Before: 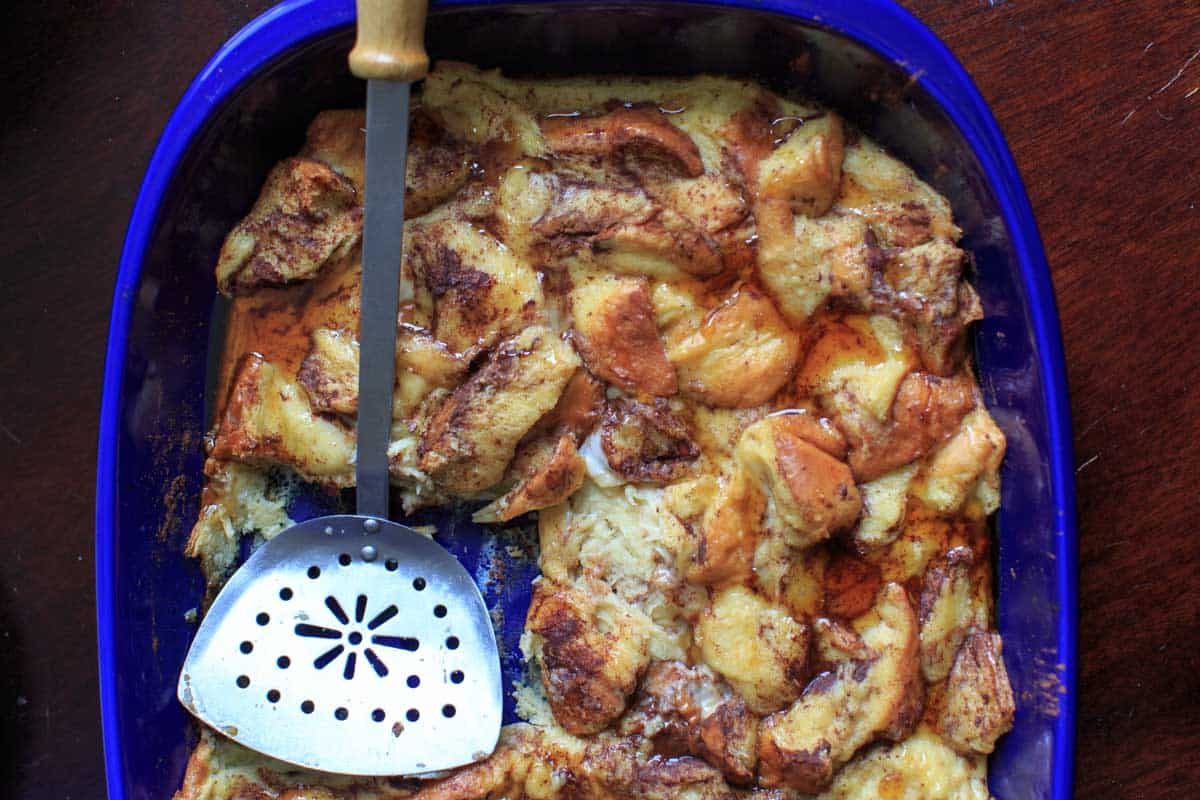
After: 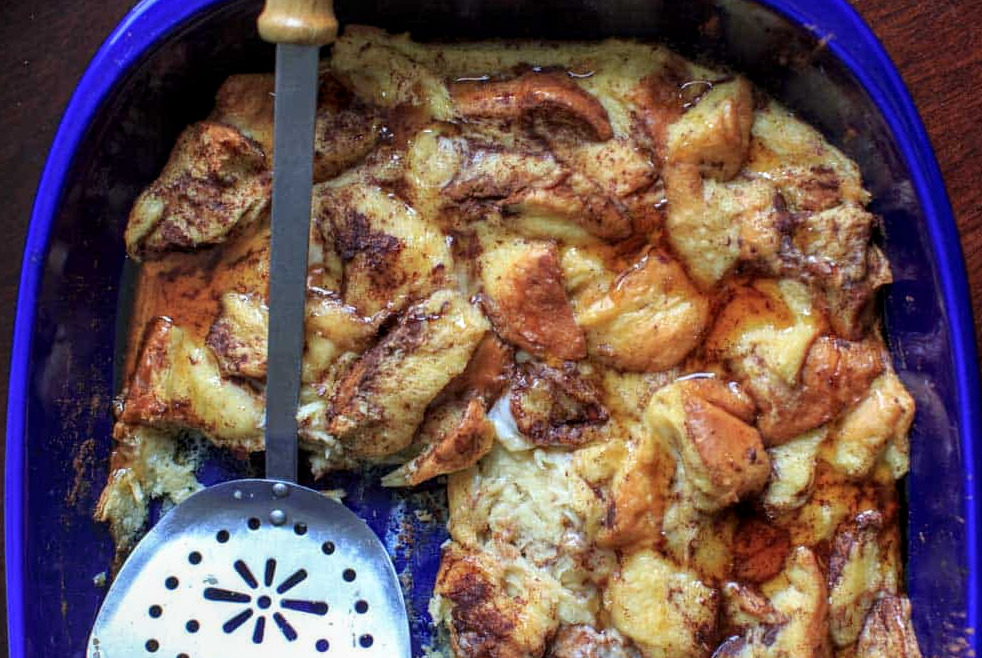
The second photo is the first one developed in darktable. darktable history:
crop and rotate: left 7.586%, top 4.562%, right 10.536%, bottom 13.077%
local contrast: on, module defaults
